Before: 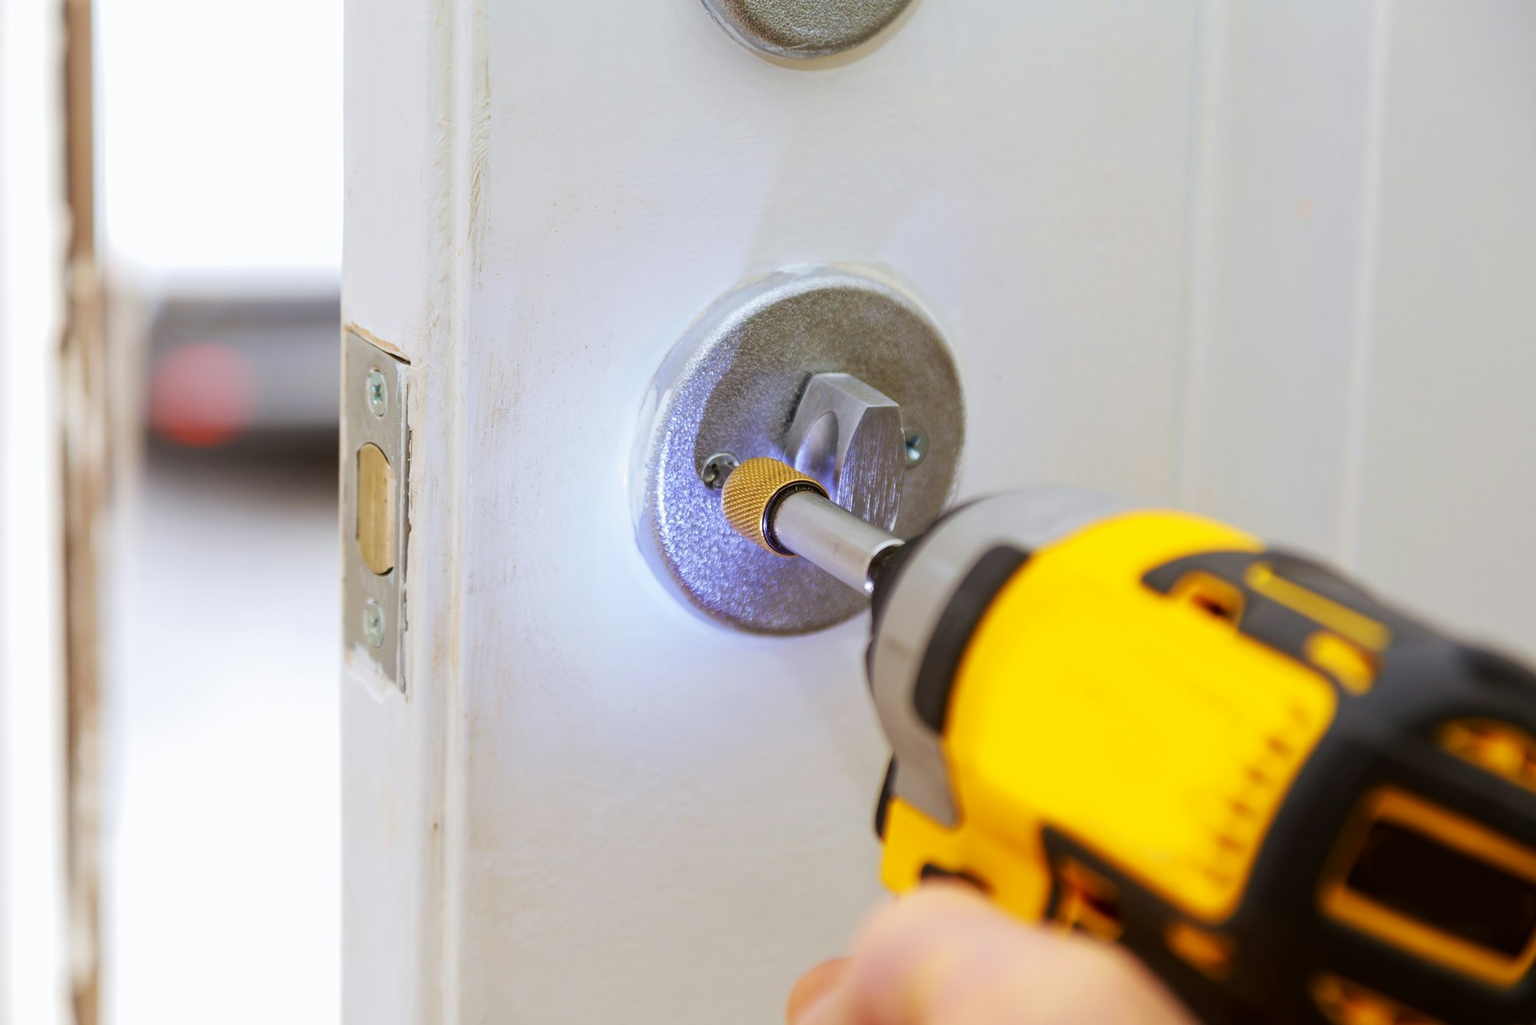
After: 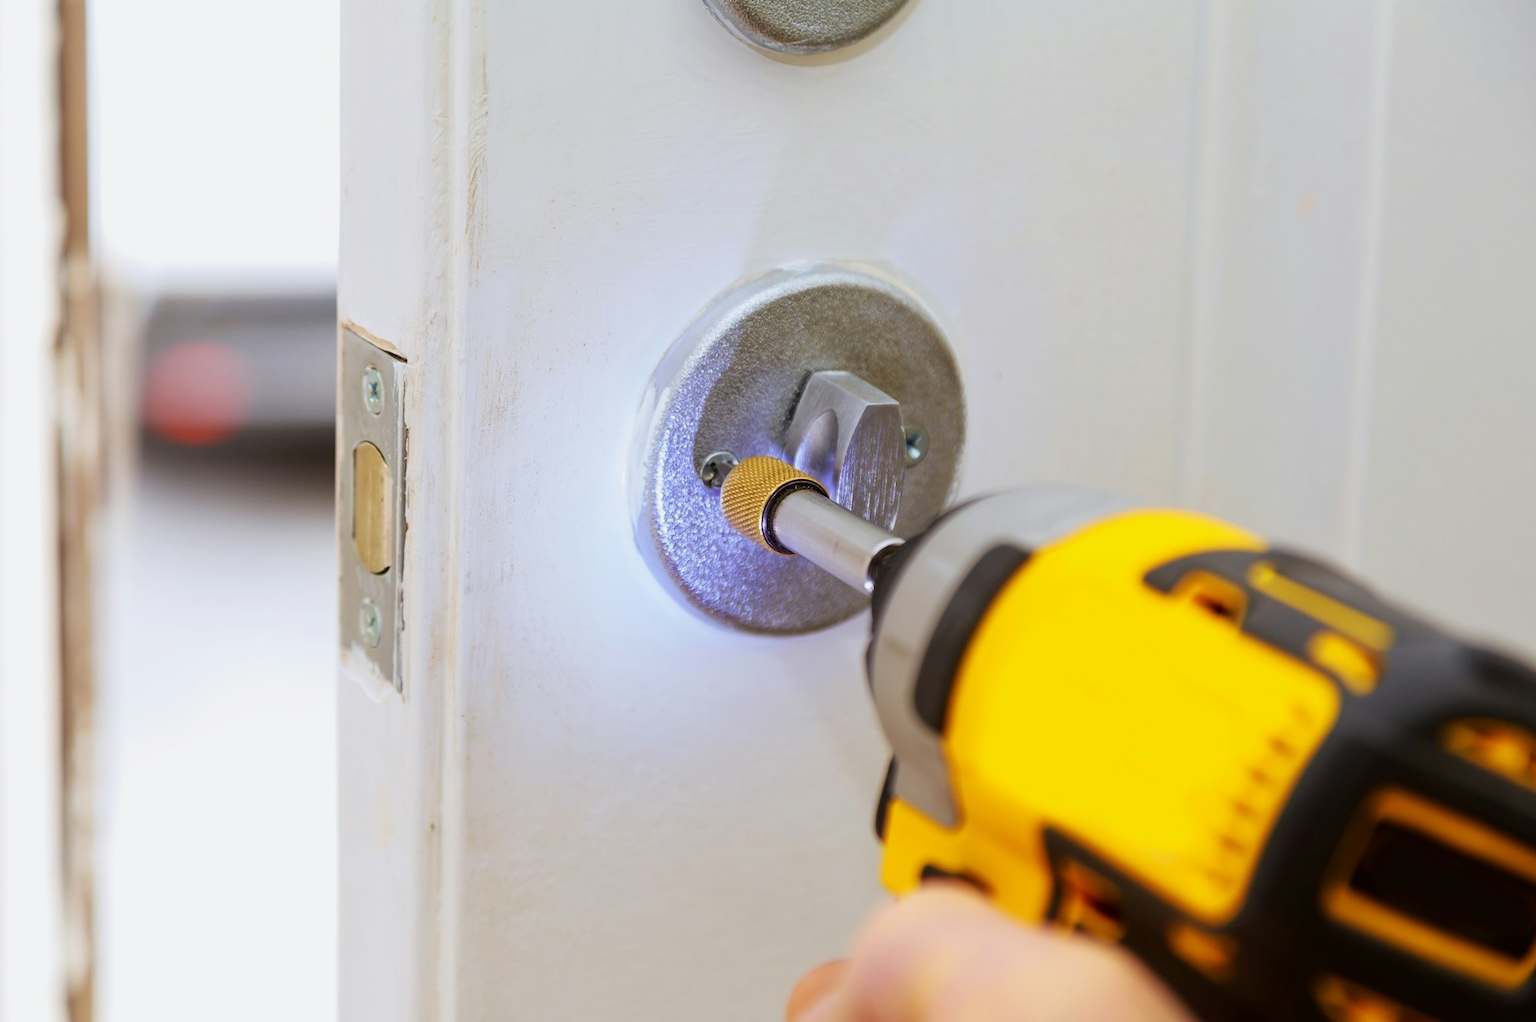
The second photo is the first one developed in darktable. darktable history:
crop: left 0.434%, top 0.485%, right 0.244%, bottom 0.386%
filmic rgb: black relative exposure -16 EV, white relative exposure 2.93 EV, hardness 10.04, color science v6 (2022)
